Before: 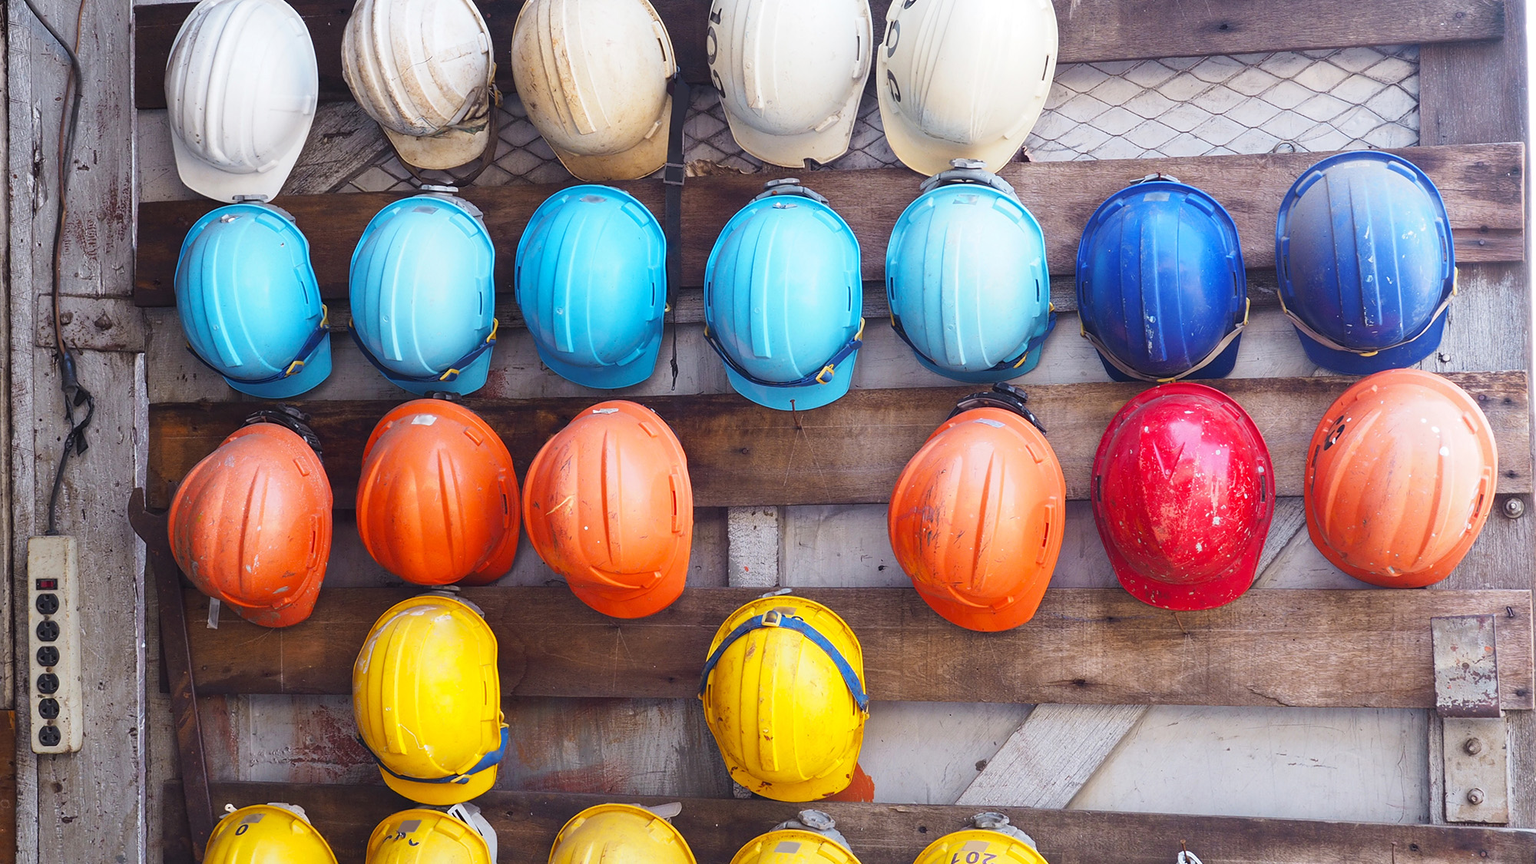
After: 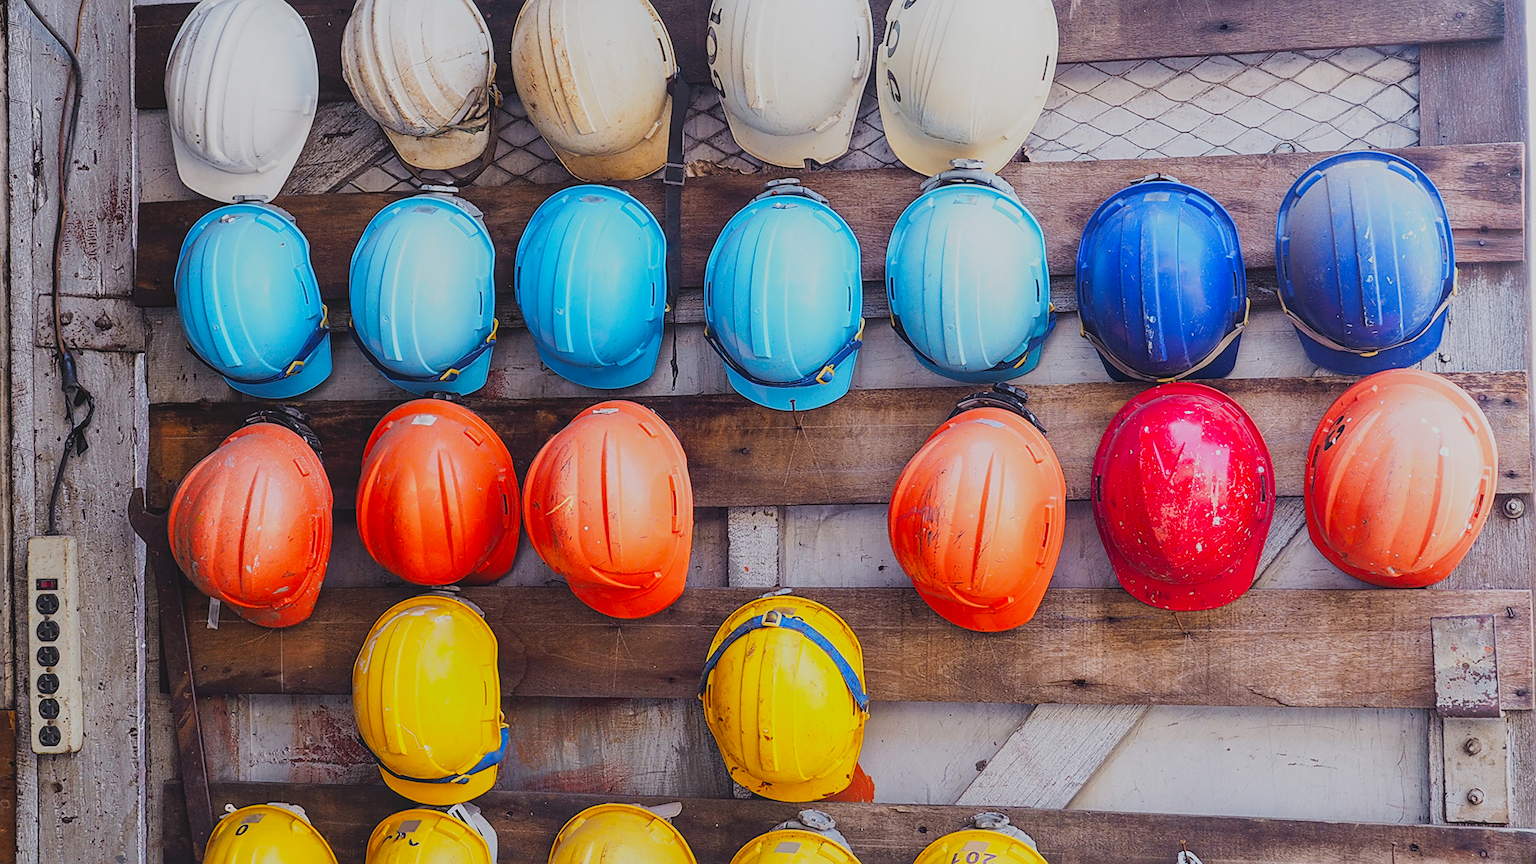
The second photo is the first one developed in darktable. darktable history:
filmic rgb: black relative exposure -7.65 EV, hardness 4.02, contrast 1.1, highlights saturation mix -30%
contrast brightness saturation: contrast -0.19, saturation 0.19
sharpen: on, module defaults
local contrast: on, module defaults
